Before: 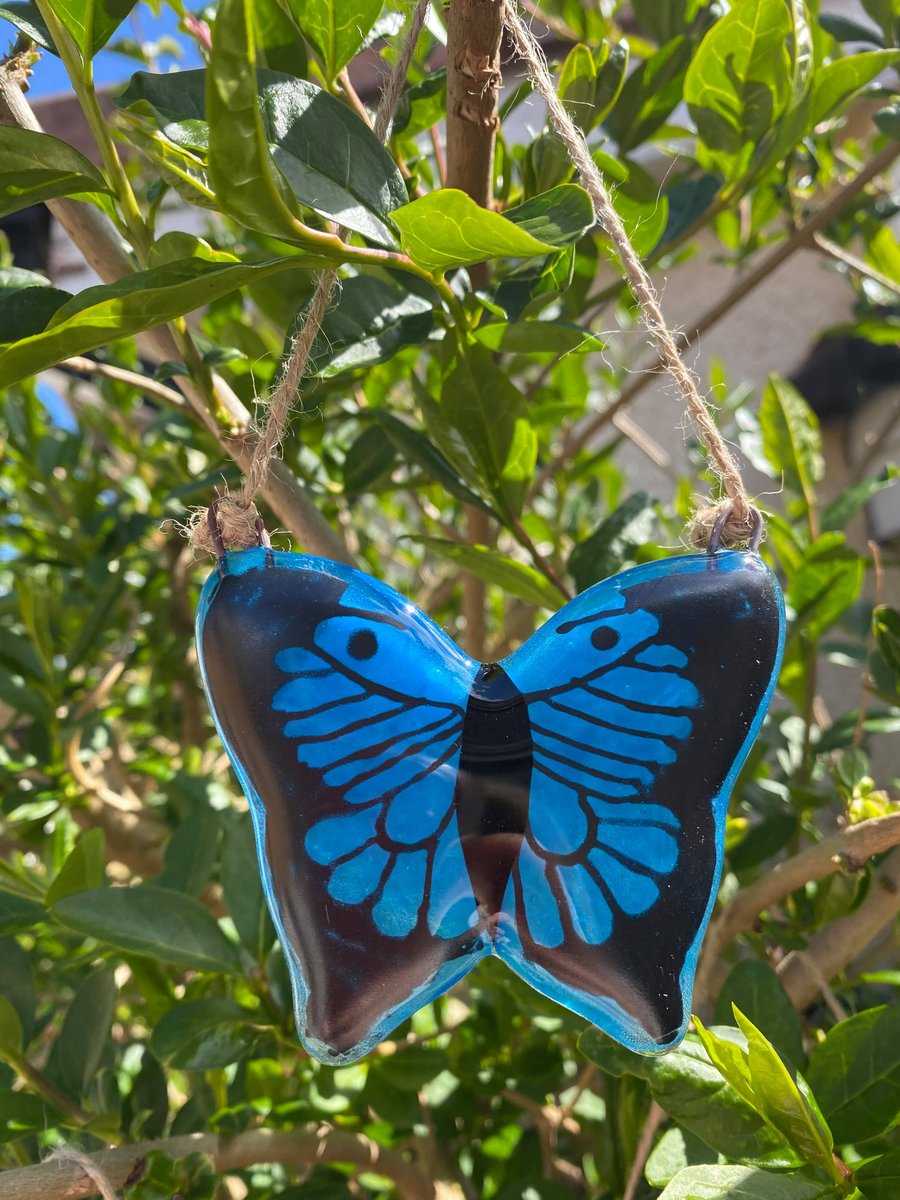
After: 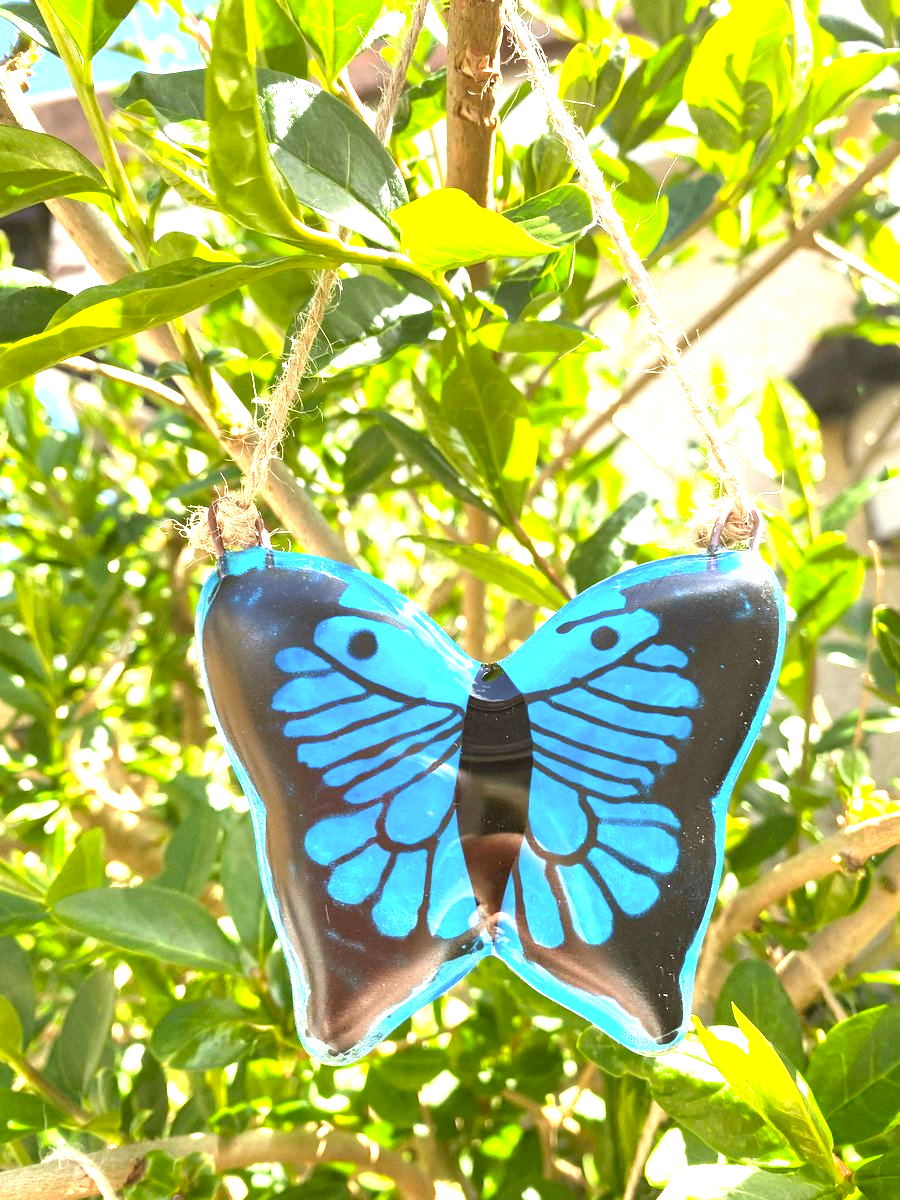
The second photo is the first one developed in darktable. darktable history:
color correction: highlights a* -1.41, highlights b* 10.58, shadows a* 0.901, shadows b* 19.08
exposure: exposure 2.022 EV, compensate exposure bias true, compensate highlight preservation false
